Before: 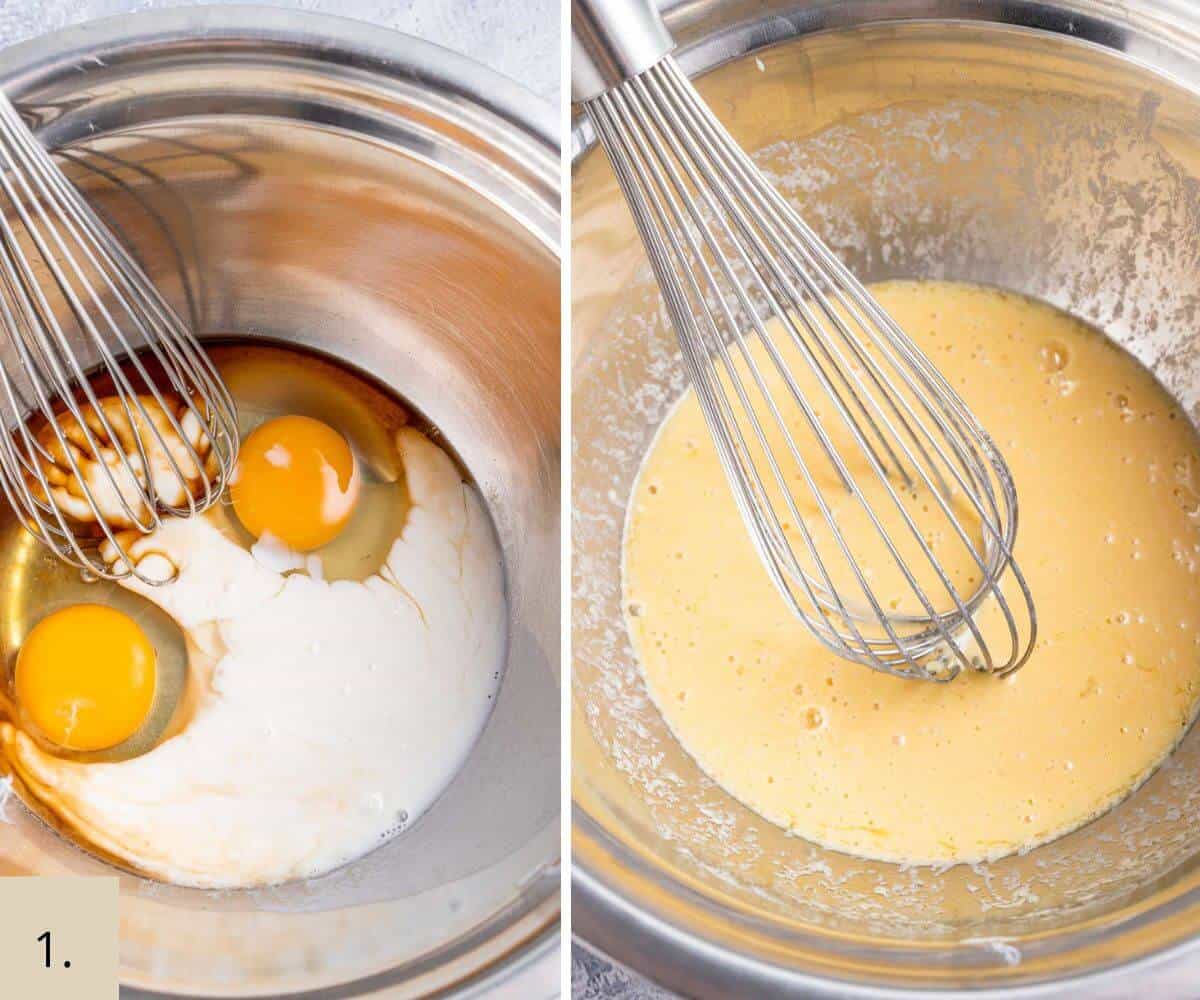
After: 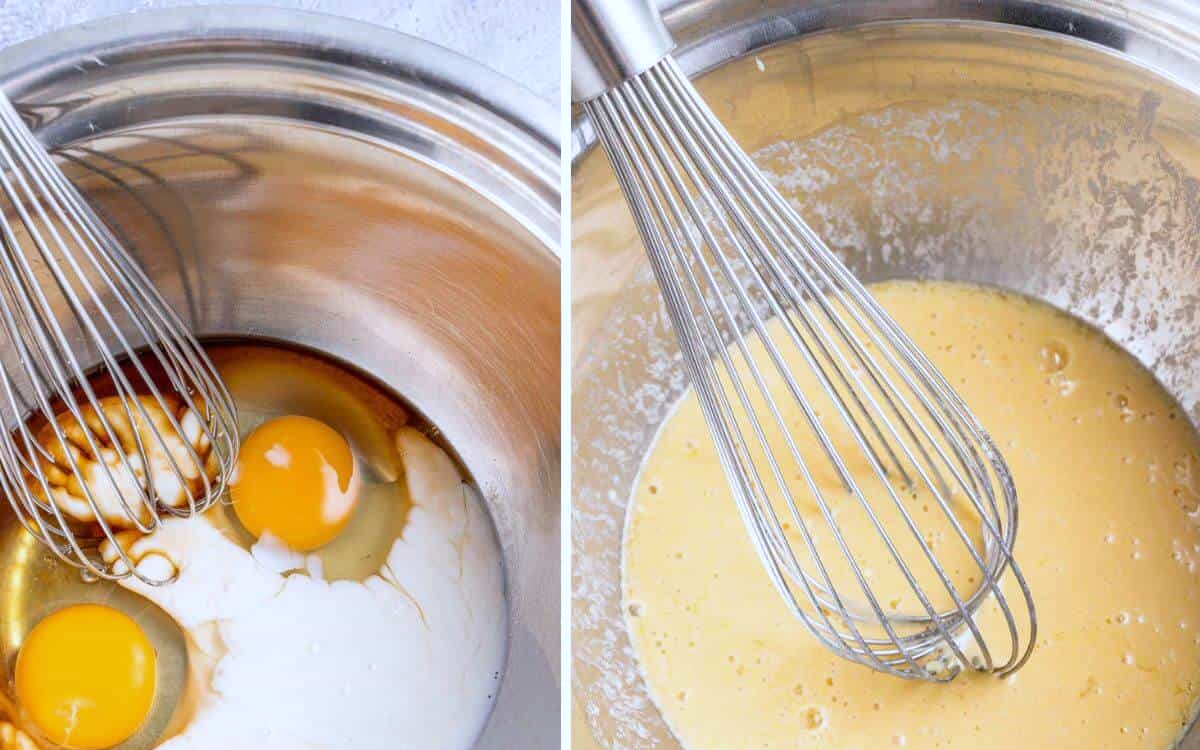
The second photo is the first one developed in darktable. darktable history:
crop: bottom 24.988%
white balance: red 0.954, blue 1.079
